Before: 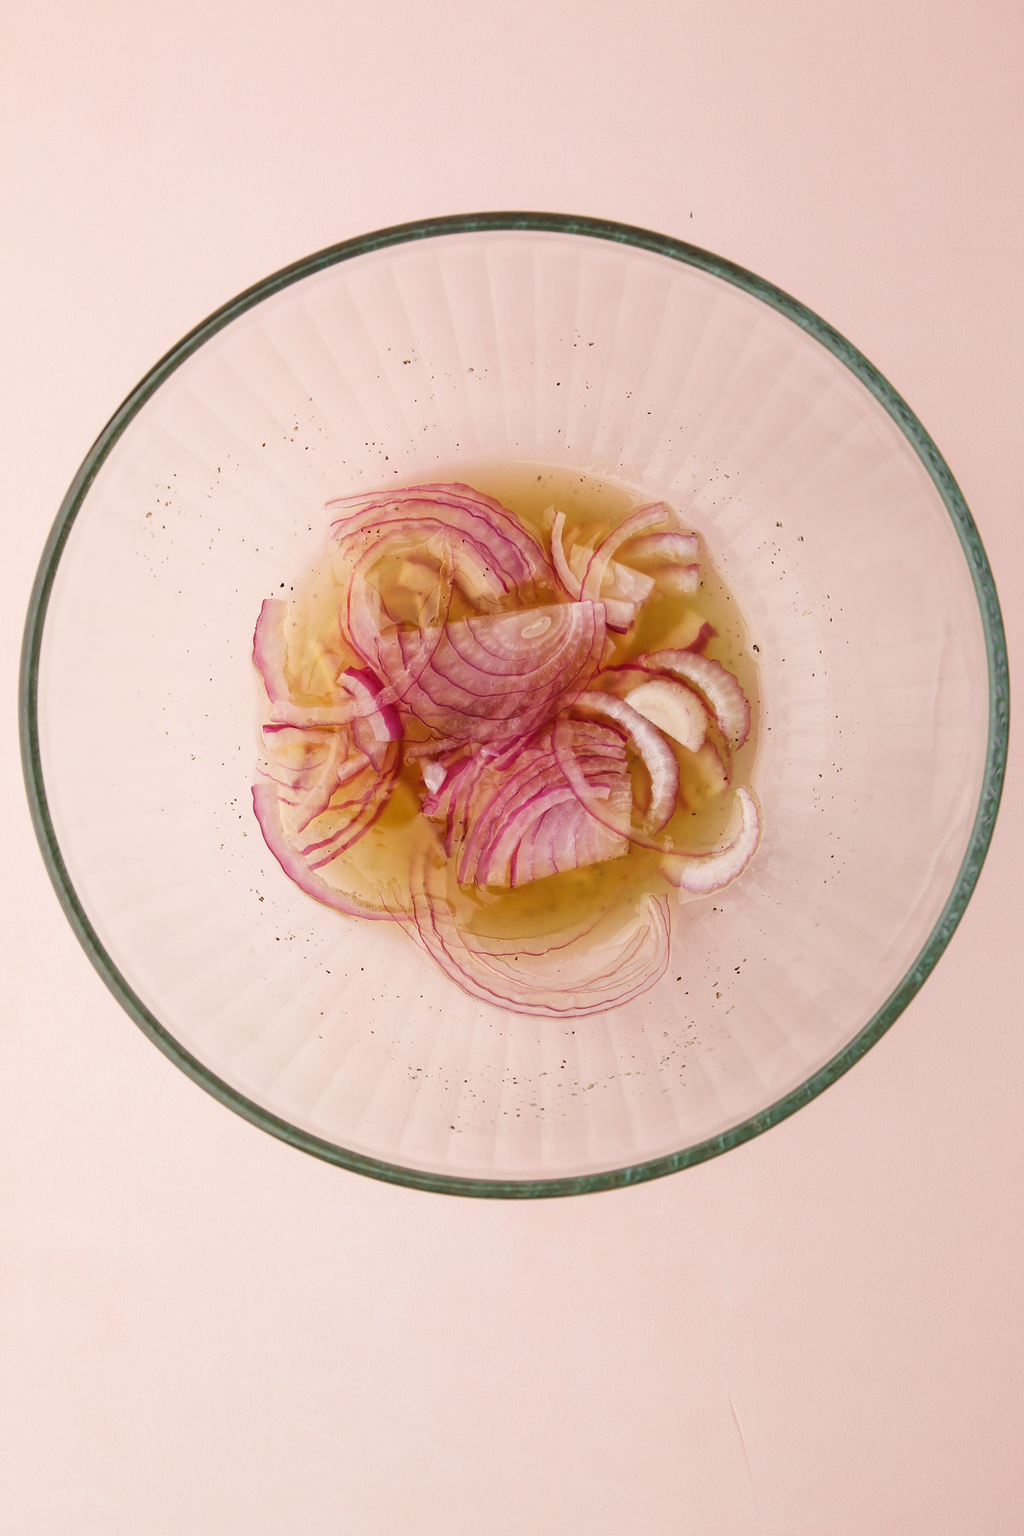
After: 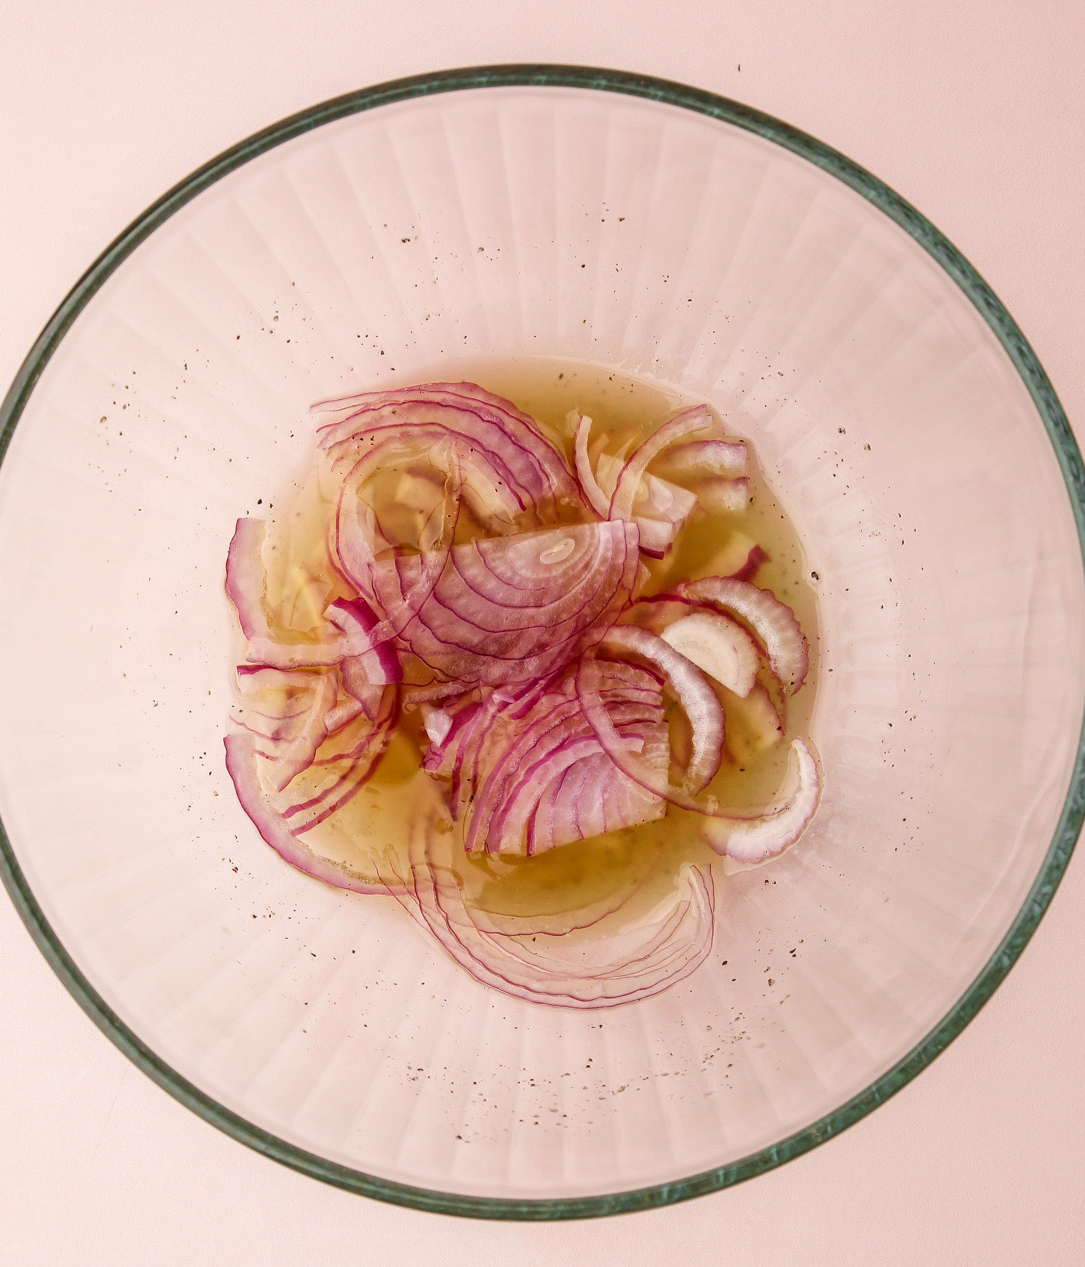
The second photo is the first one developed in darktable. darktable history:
crop: left 5.963%, top 10.227%, right 3.571%, bottom 19.346%
local contrast: on, module defaults
